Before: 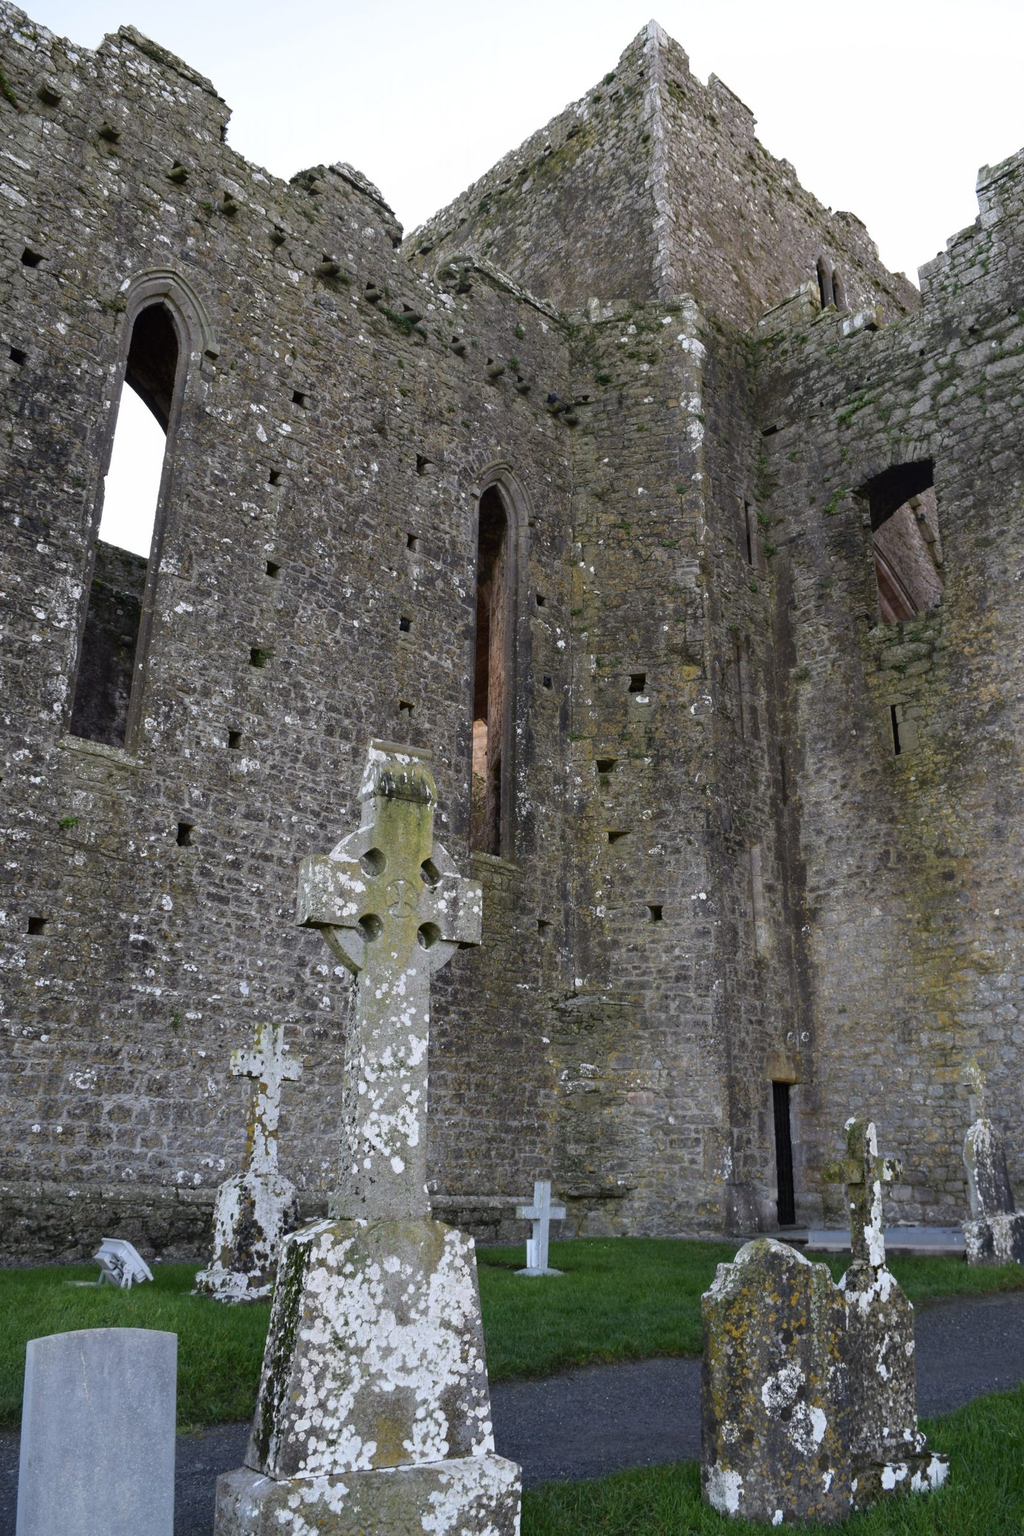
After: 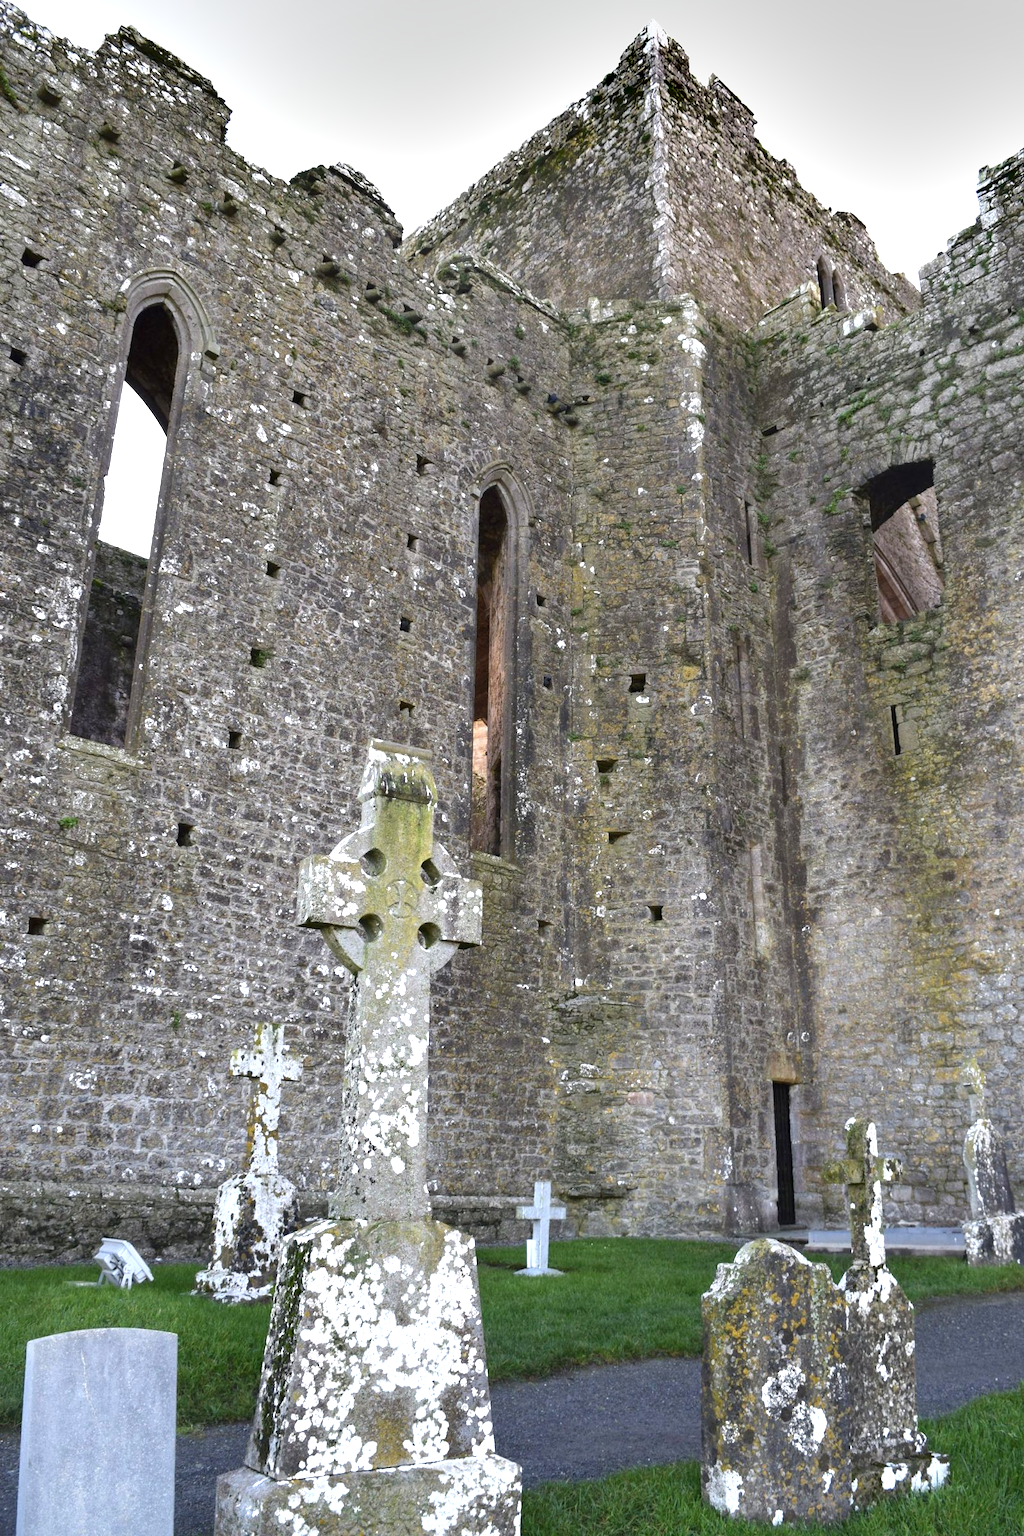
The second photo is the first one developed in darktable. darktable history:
exposure: exposure 1 EV, compensate highlight preservation false
shadows and highlights: radius 133.83, soften with gaussian
